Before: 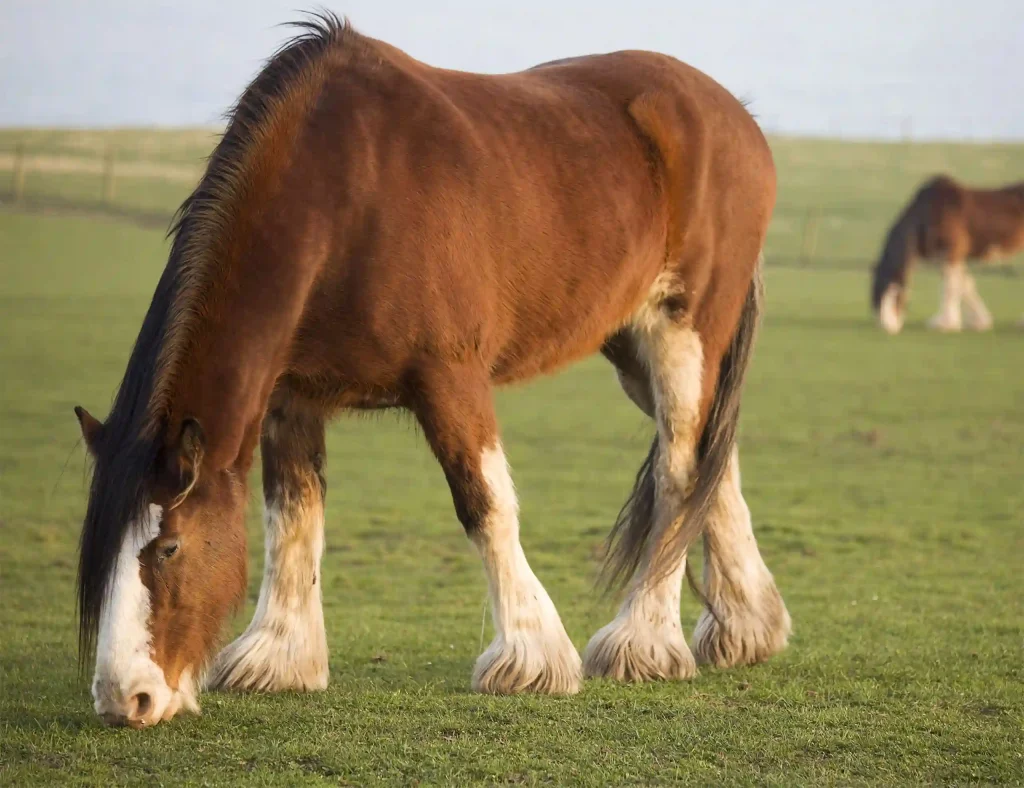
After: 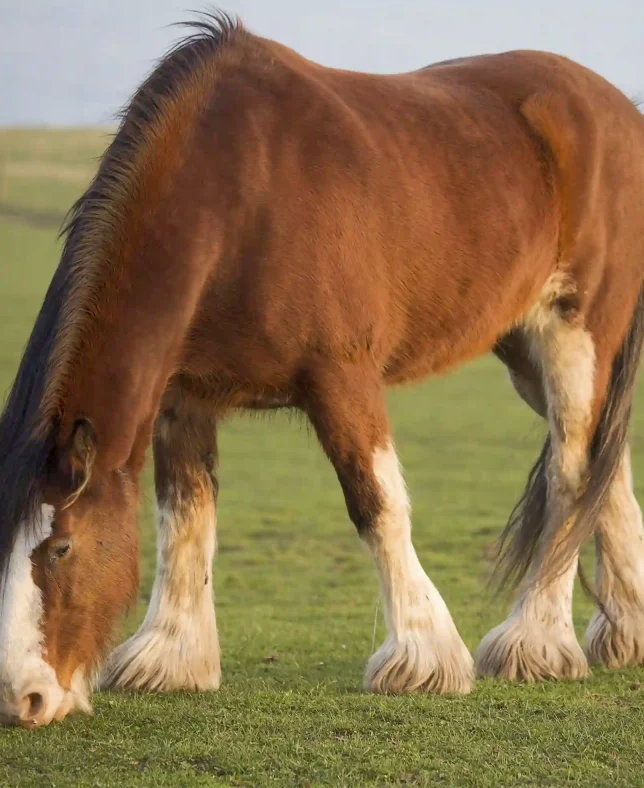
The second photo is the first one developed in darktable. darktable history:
shadows and highlights: on, module defaults
crop: left 10.613%, right 26.454%
exposure: black level correction 0.001, compensate exposure bias true, compensate highlight preservation false
